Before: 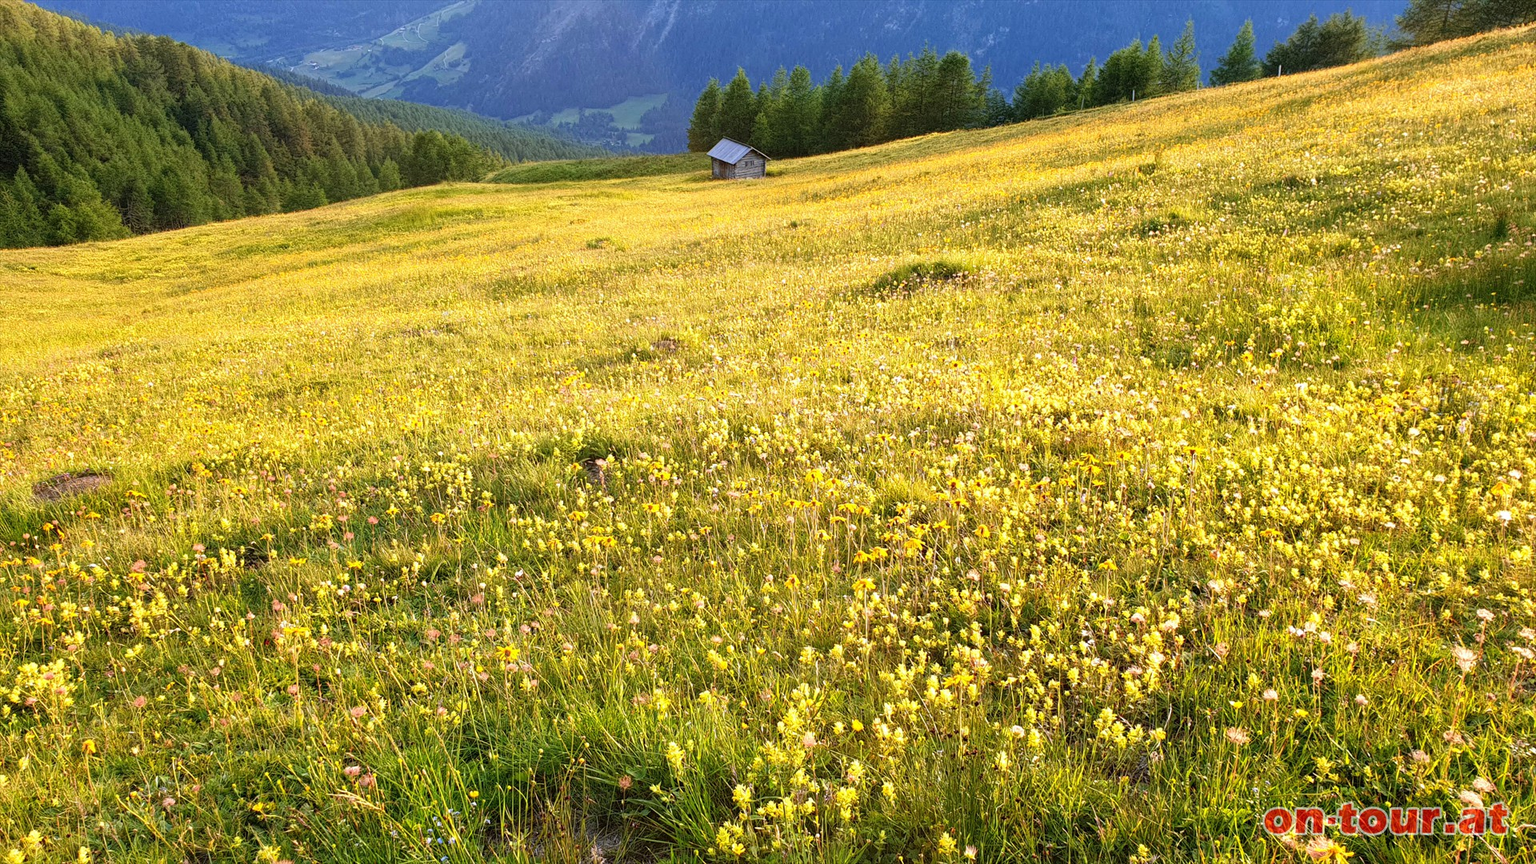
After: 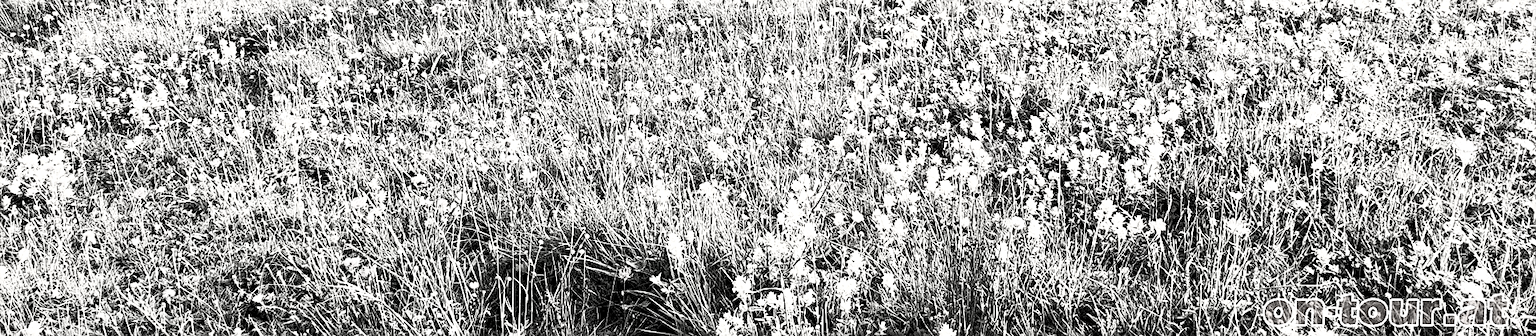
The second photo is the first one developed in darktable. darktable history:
crop and rotate: top 59.028%, bottom 1.952%
sharpen: on, module defaults
contrast brightness saturation: contrast 0.53, brightness 0.488, saturation -0.981
exposure: black level correction 0.028, exposure -0.077 EV, compensate exposure bias true, compensate highlight preservation false
tone equalizer: -8 EV -0.761 EV, -7 EV -0.699 EV, -6 EV -0.578 EV, -5 EV -0.409 EV, -3 EV 0.385 EV, -2 EV 0.6 EV, -1 EV 0.684 EV, +0 EV 0.756 EV, edges refinement/feathering 500, mask exposure compensation -1.57 EV, preserve details no
